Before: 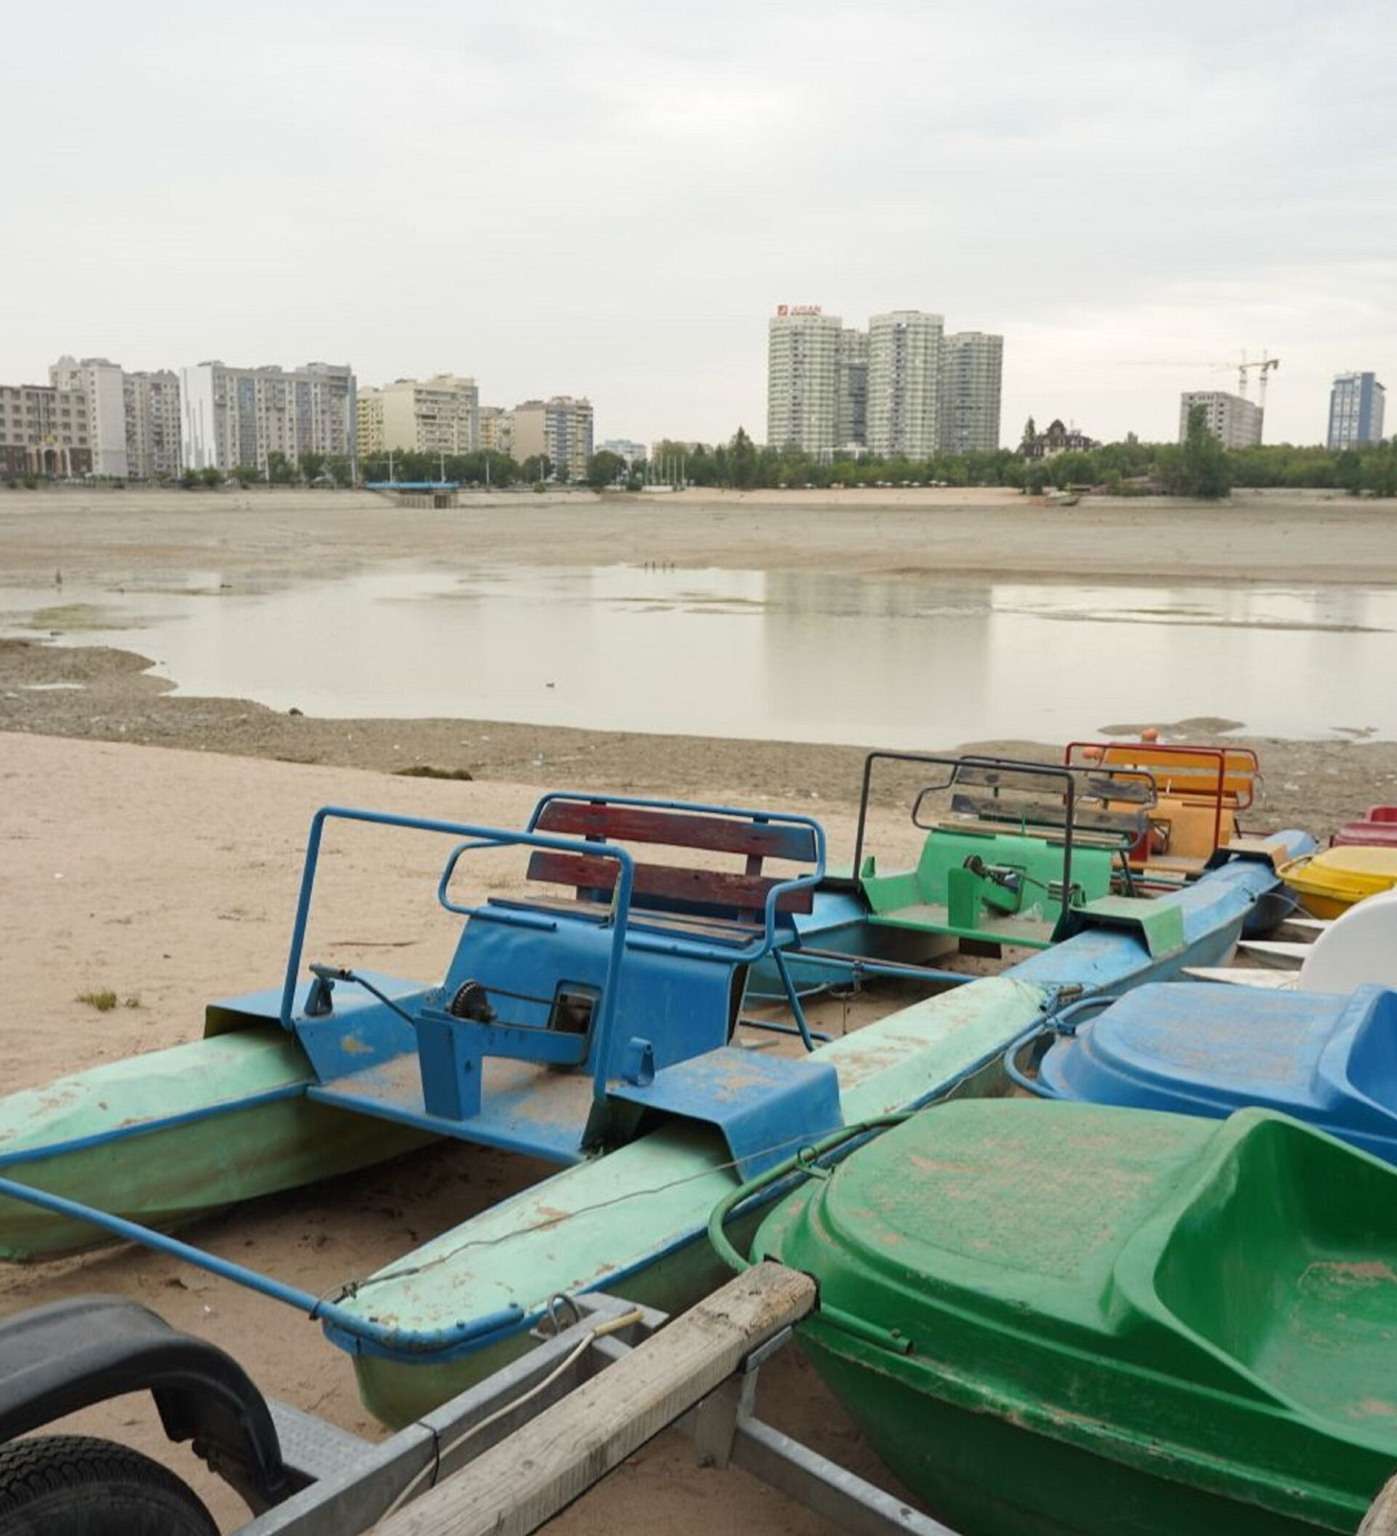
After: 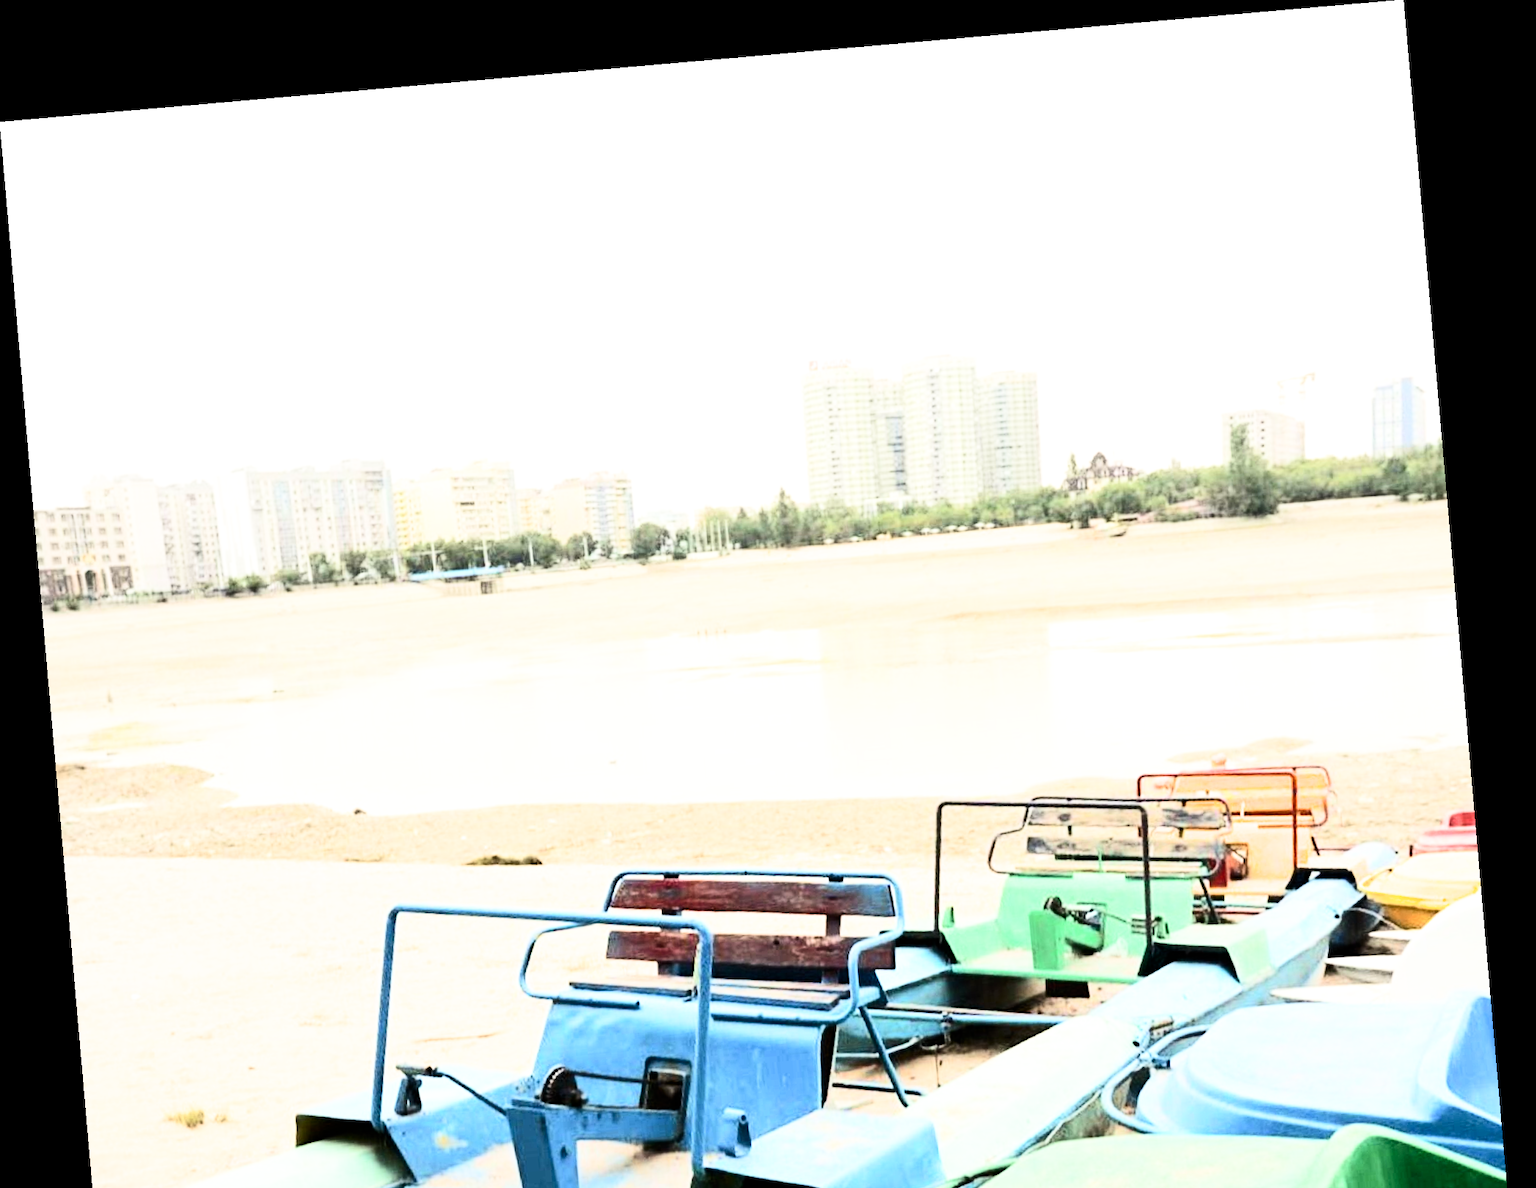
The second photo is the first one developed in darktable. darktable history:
exposure: black level correction 0, exposure 1.5 EV, compensate exposure bias true, compensate highlight preservation false
filmic rgb: black relative exposure -5 EV, white relative exposure 3.5 EV, hardness 3.19, contrast 1.4, highlights saturation mix -50%
rotate and perspective: rotation -4.98°, automatic cropping off
crop: bottom 28.576%
white balance: red 1.009, blue 0.985
contrast brightness saturation: contrast 0.39, brightness 0.1
